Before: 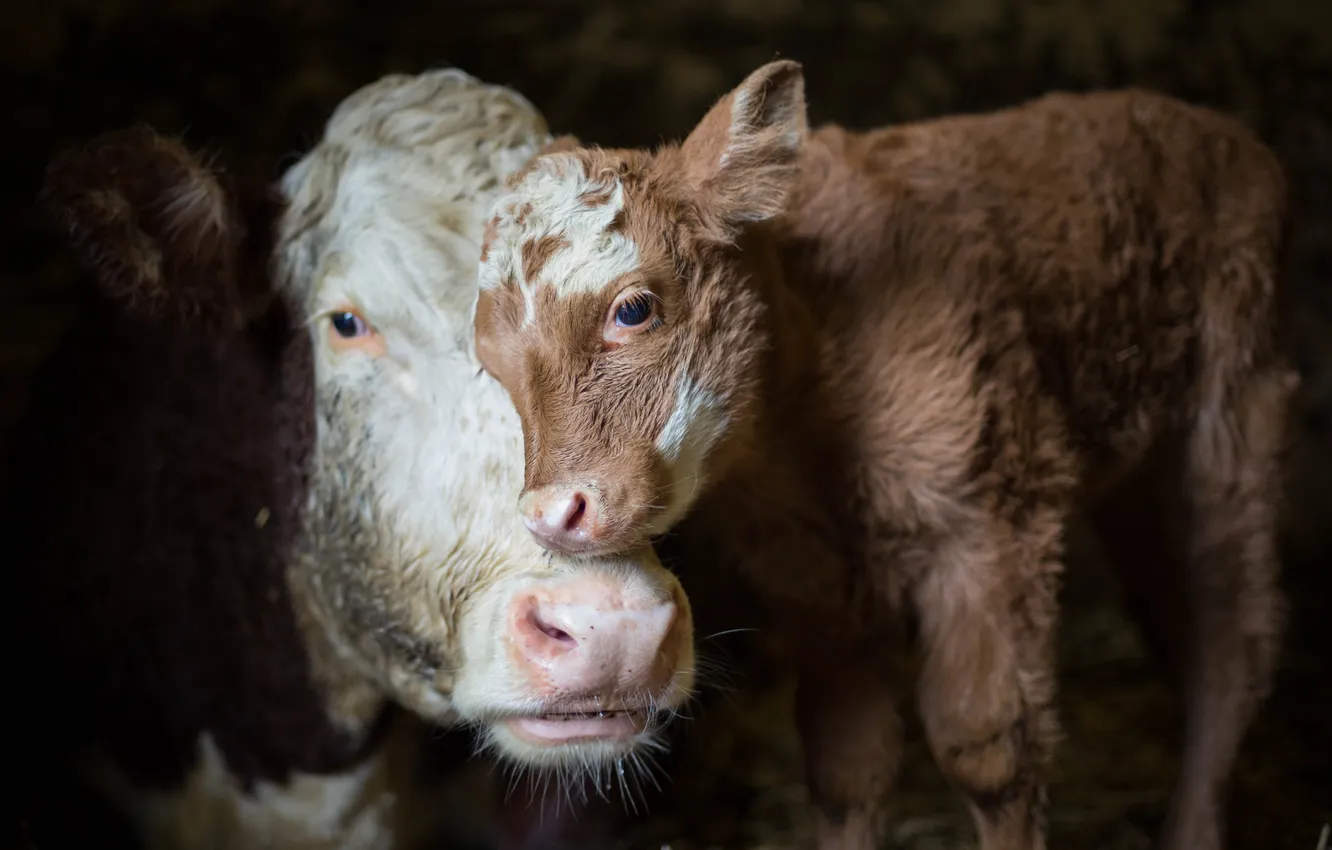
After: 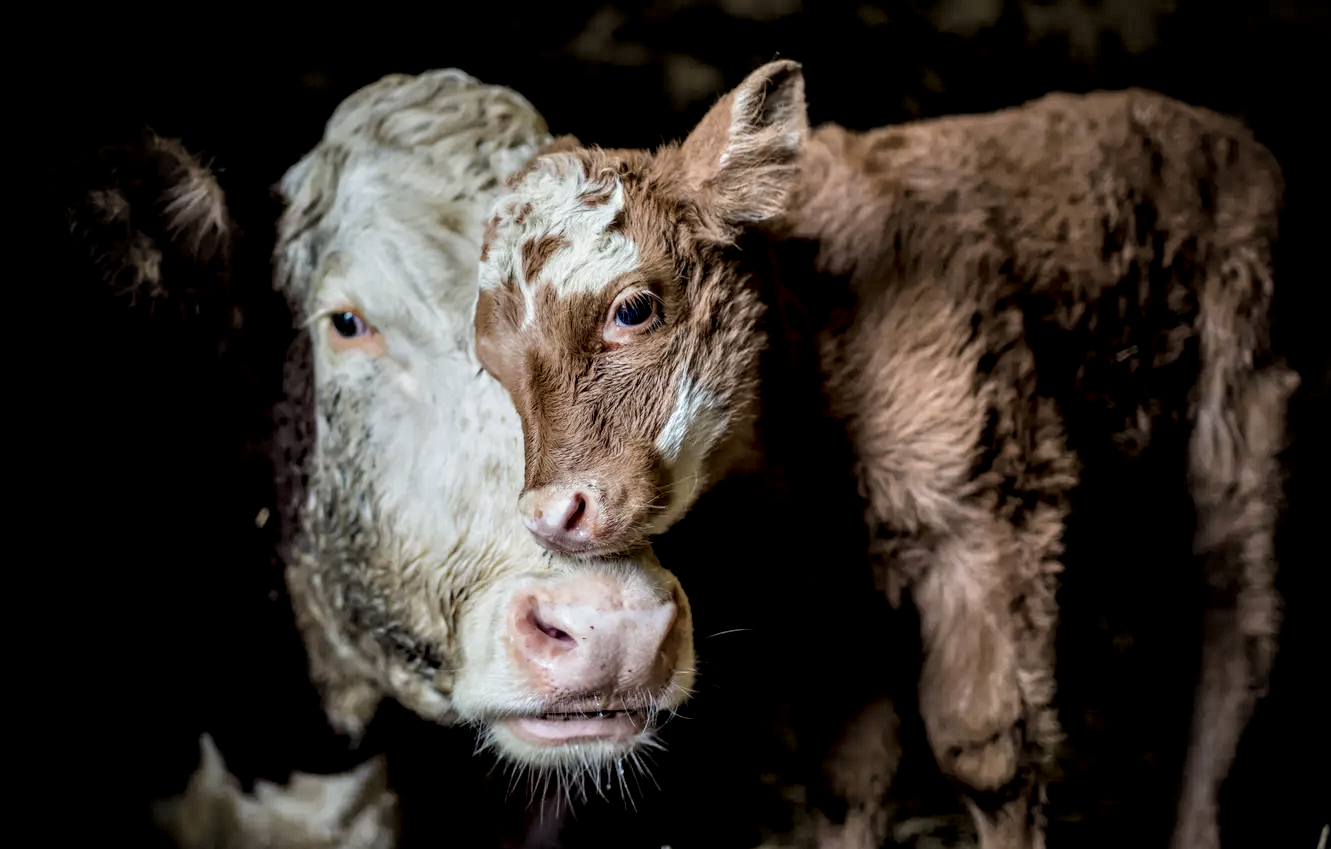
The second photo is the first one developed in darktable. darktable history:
local contrast: highlights 16%, detail 186%
tone equalizer: on, module defaults
filmic rgb: middle gray luminance 18.4%, black relative exposure -8.93 EV, white relative exposure 3.75 EV, target black luminance 0%, hardness 4.9, latitude 67.66%, contrast 0.956, highlights saturation mix 19.13%, shadows ↔ highlights balance 22.2%
